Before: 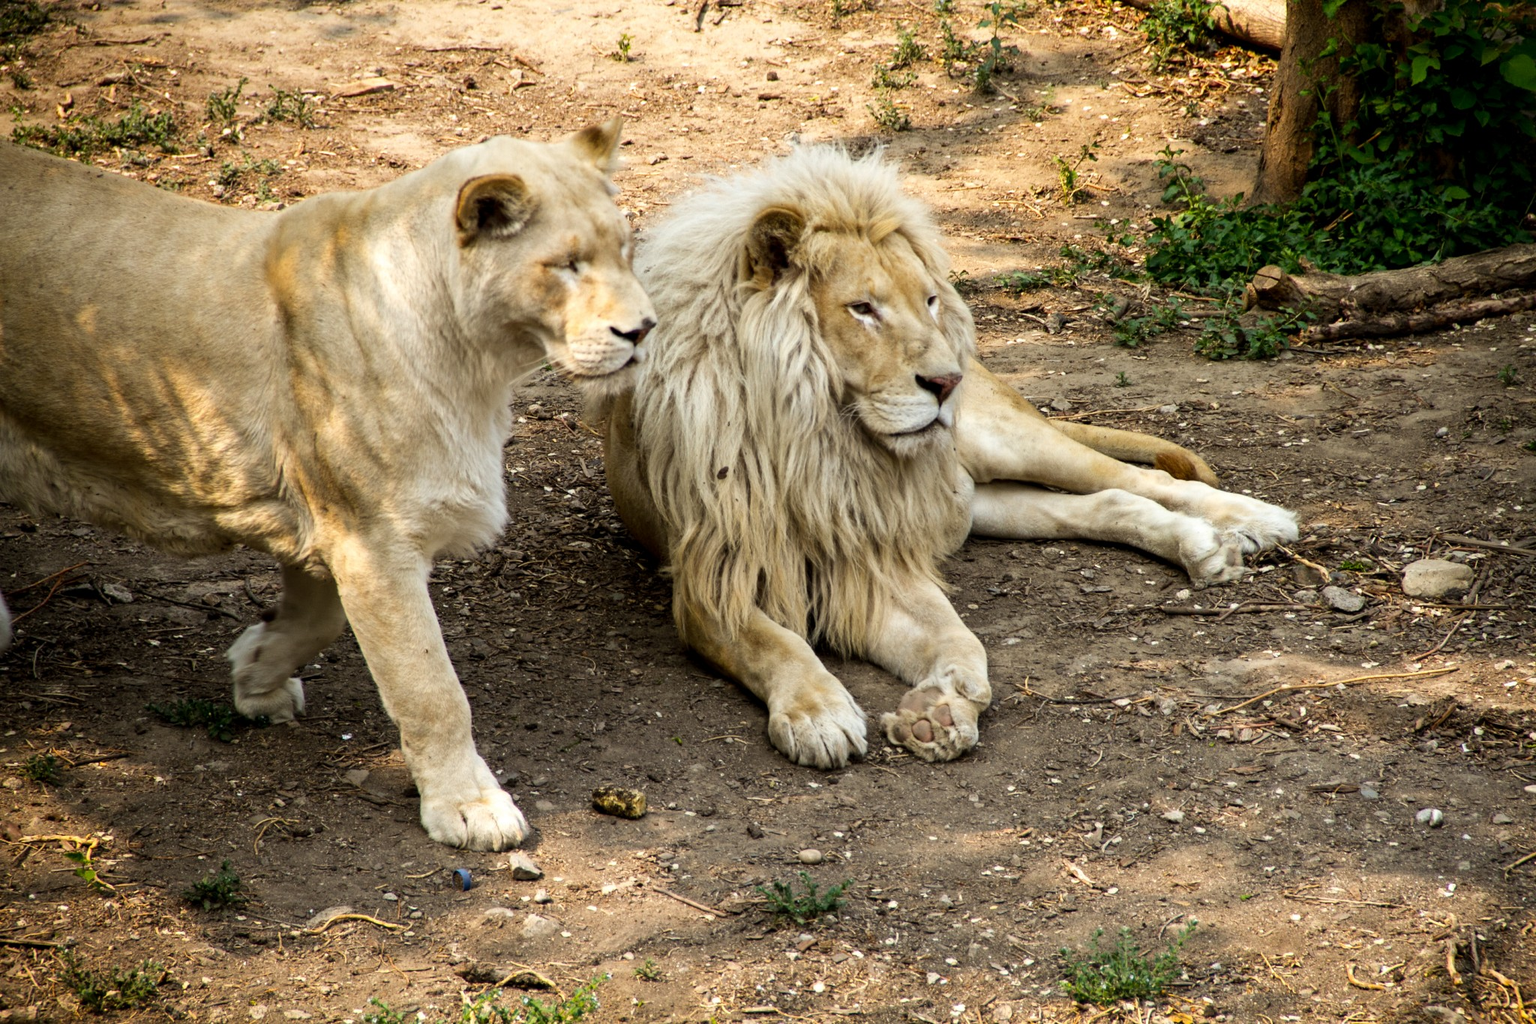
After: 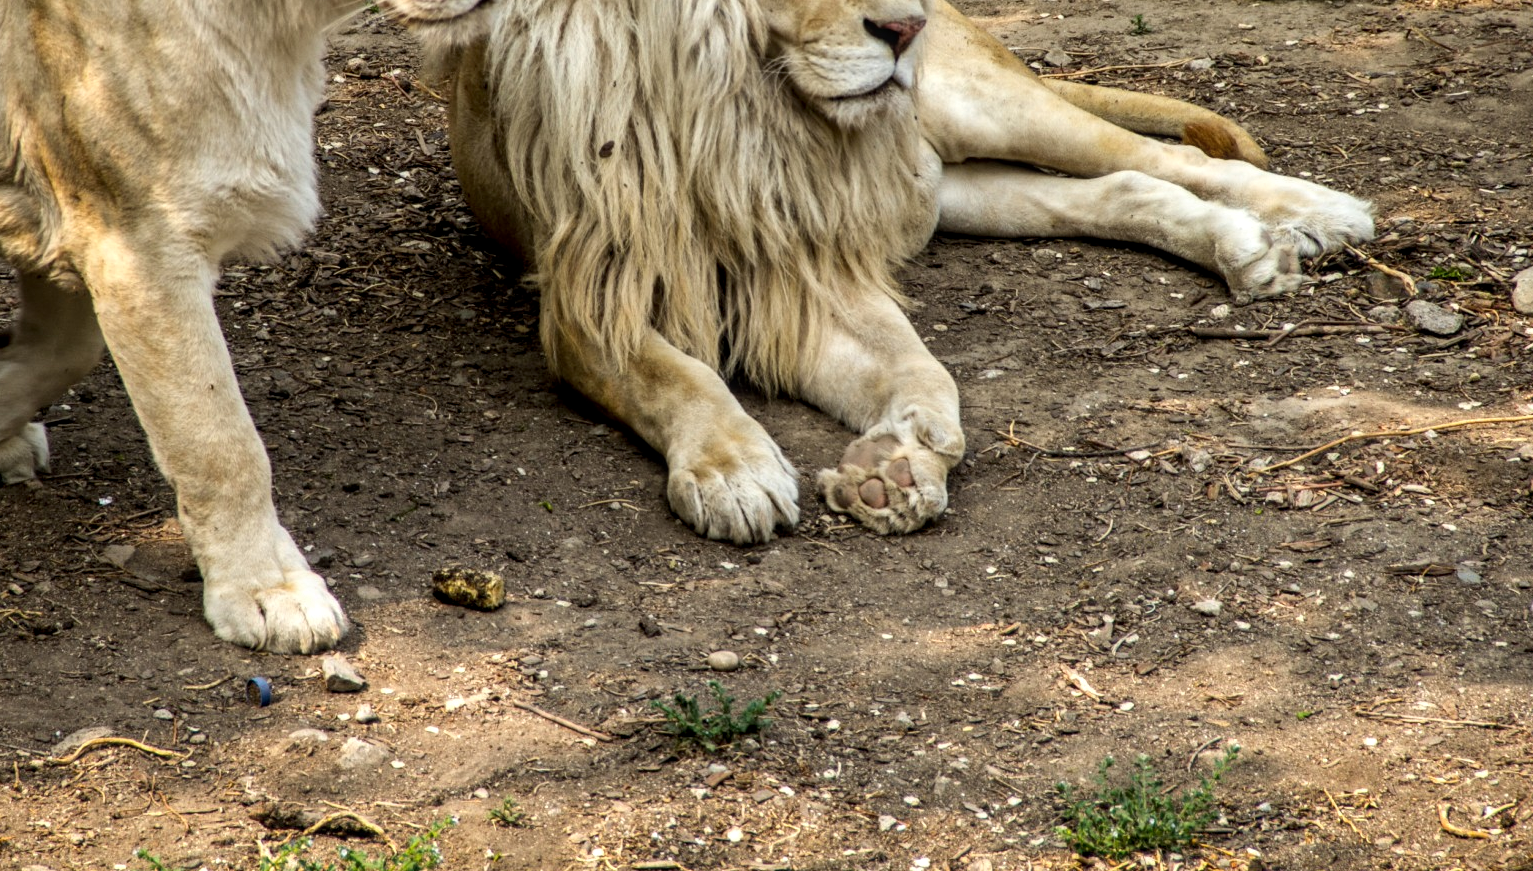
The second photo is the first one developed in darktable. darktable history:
local contrast: on, module defaults
crop and rotate: left 17.467%, top 35.259%, right 7.645%, bottom 0.878%
